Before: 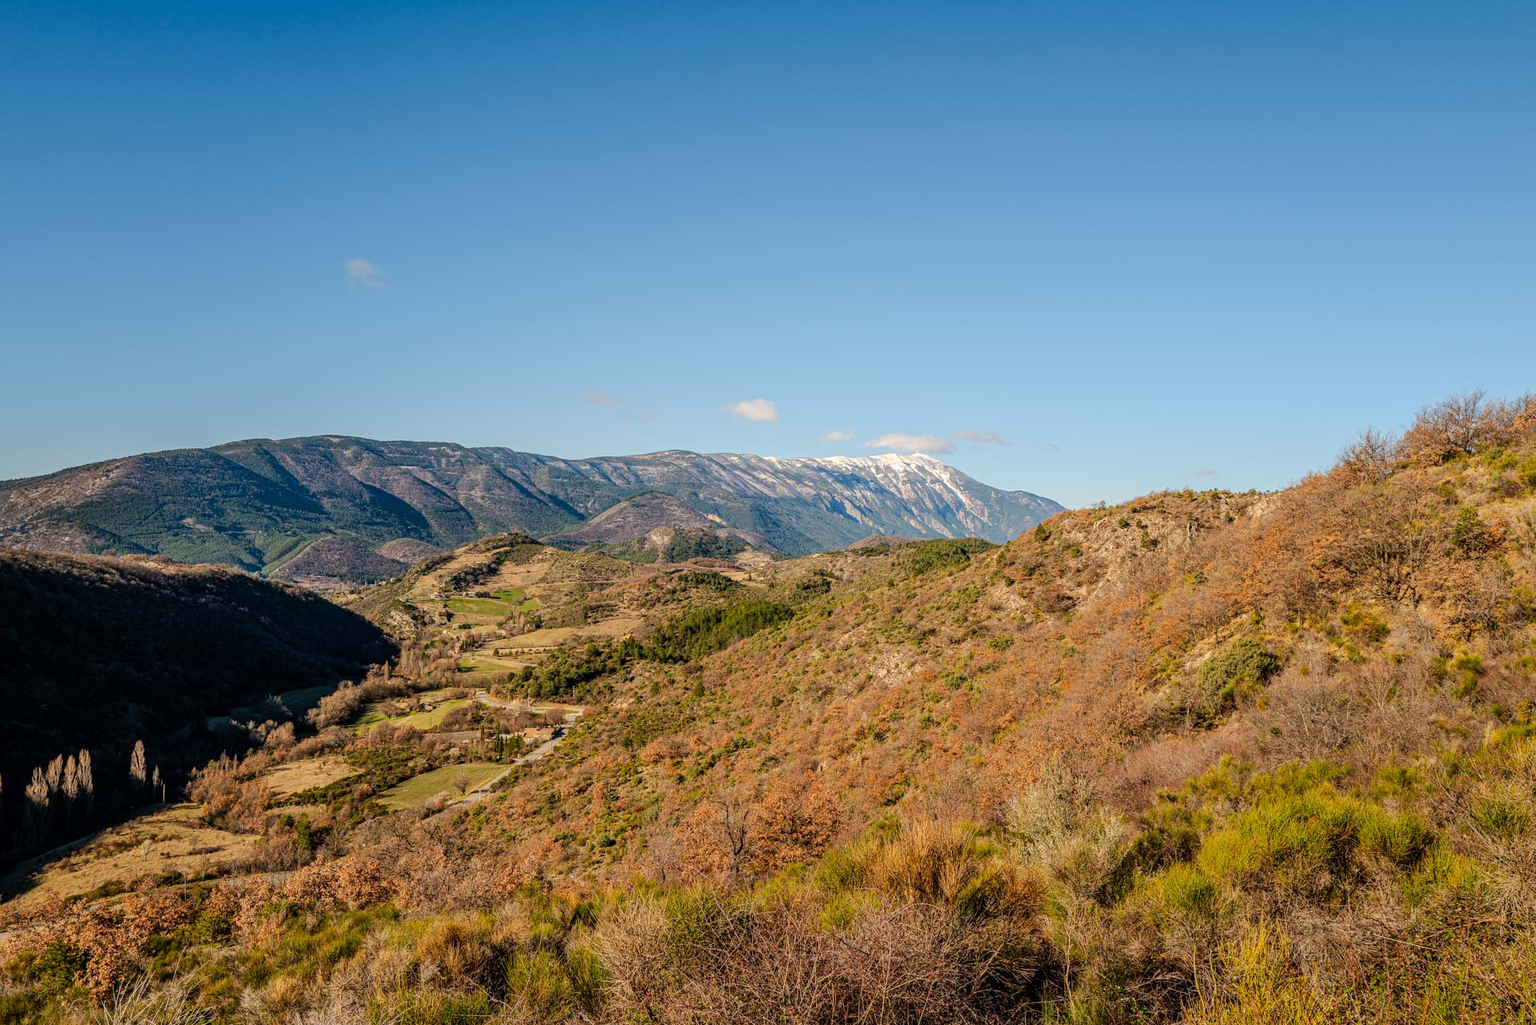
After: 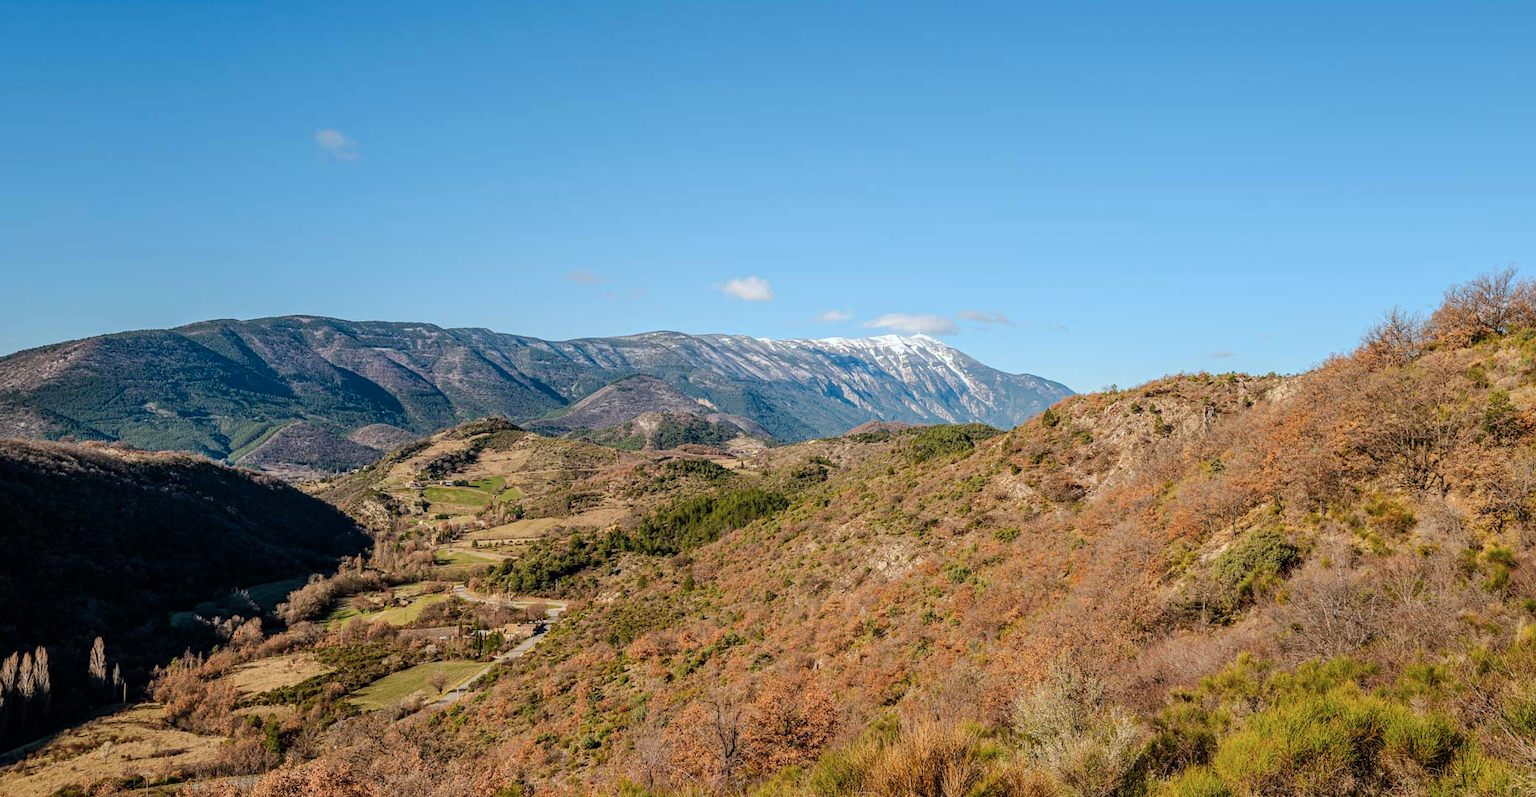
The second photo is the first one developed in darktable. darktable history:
crop and rotate: left 2.983%, top 13.272%, right 2.087%, bottom 12.868%
color correction: highlights a* -4.12, highlights b* -10.86
